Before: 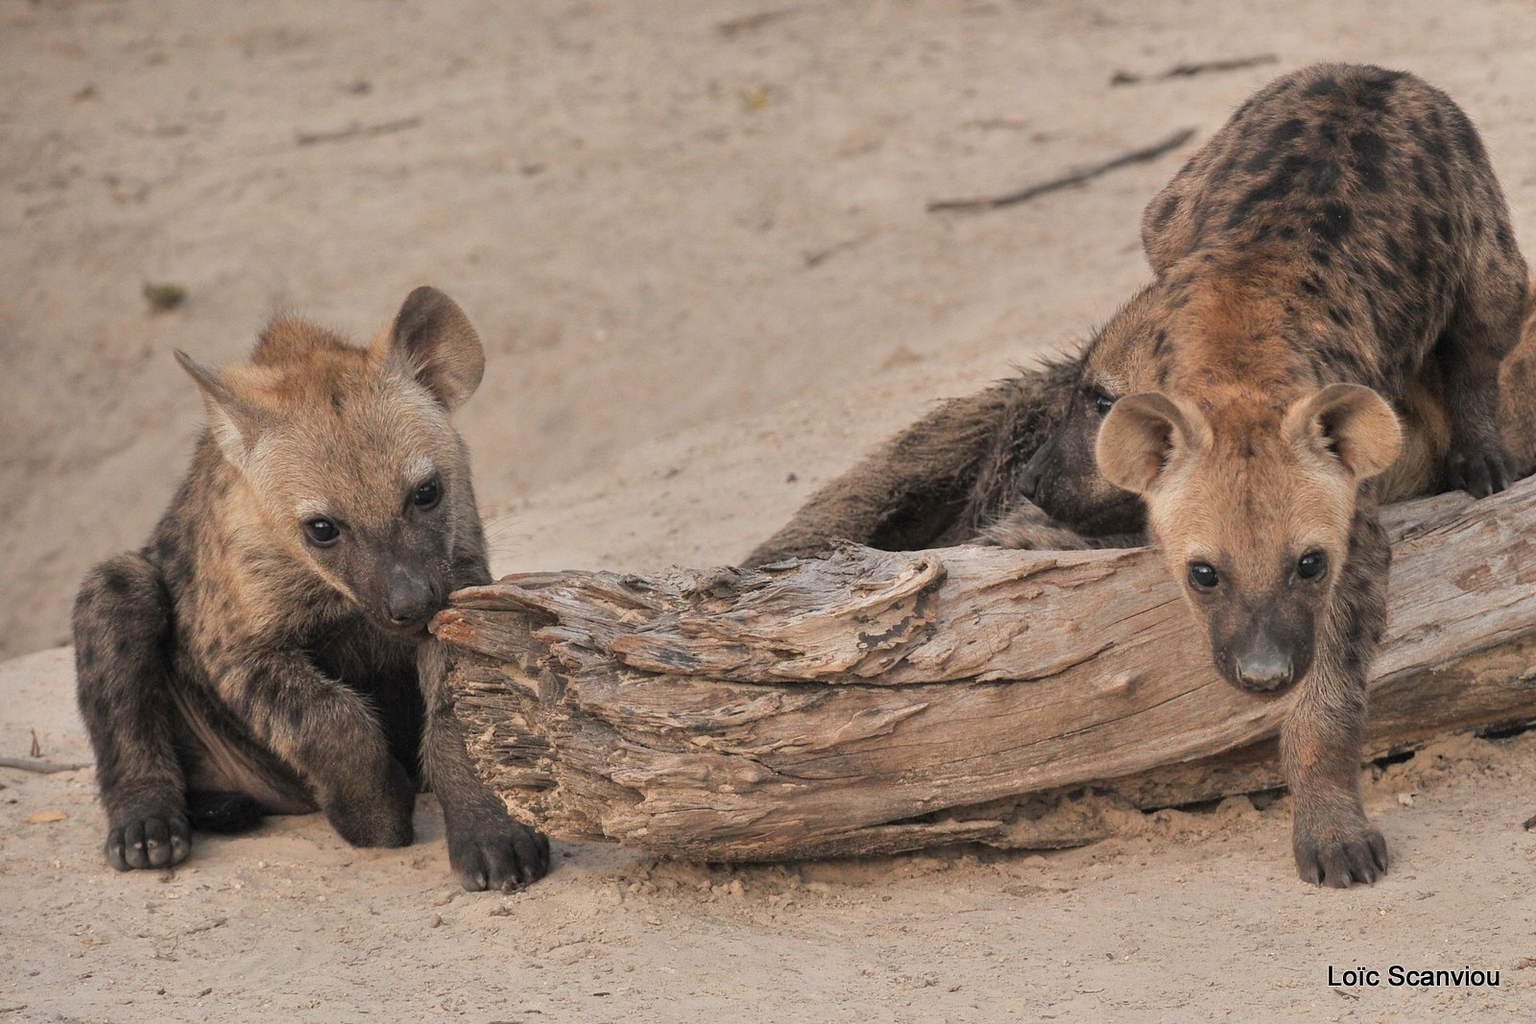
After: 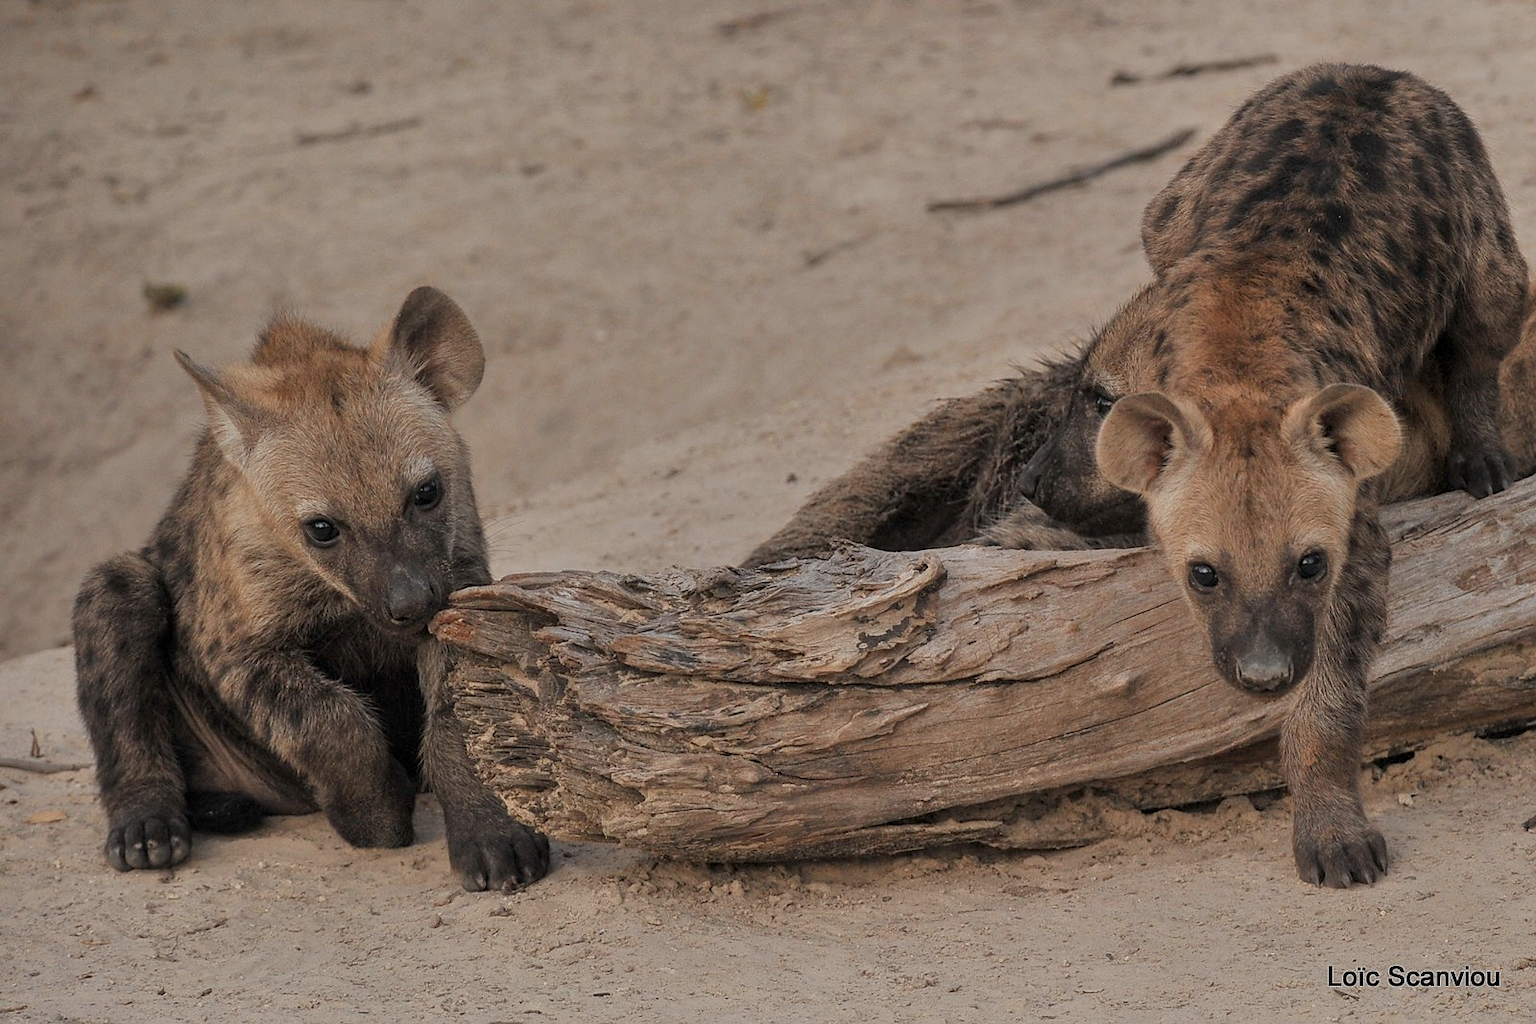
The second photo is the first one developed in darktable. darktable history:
sharpen: radius 1.559, amount 0.373, threshold 1.271
exposure: black level correction 0, exposure 1.45 EV, compensate exposure bias true, compensate highlight preservation false
local contrast: detail 115%
